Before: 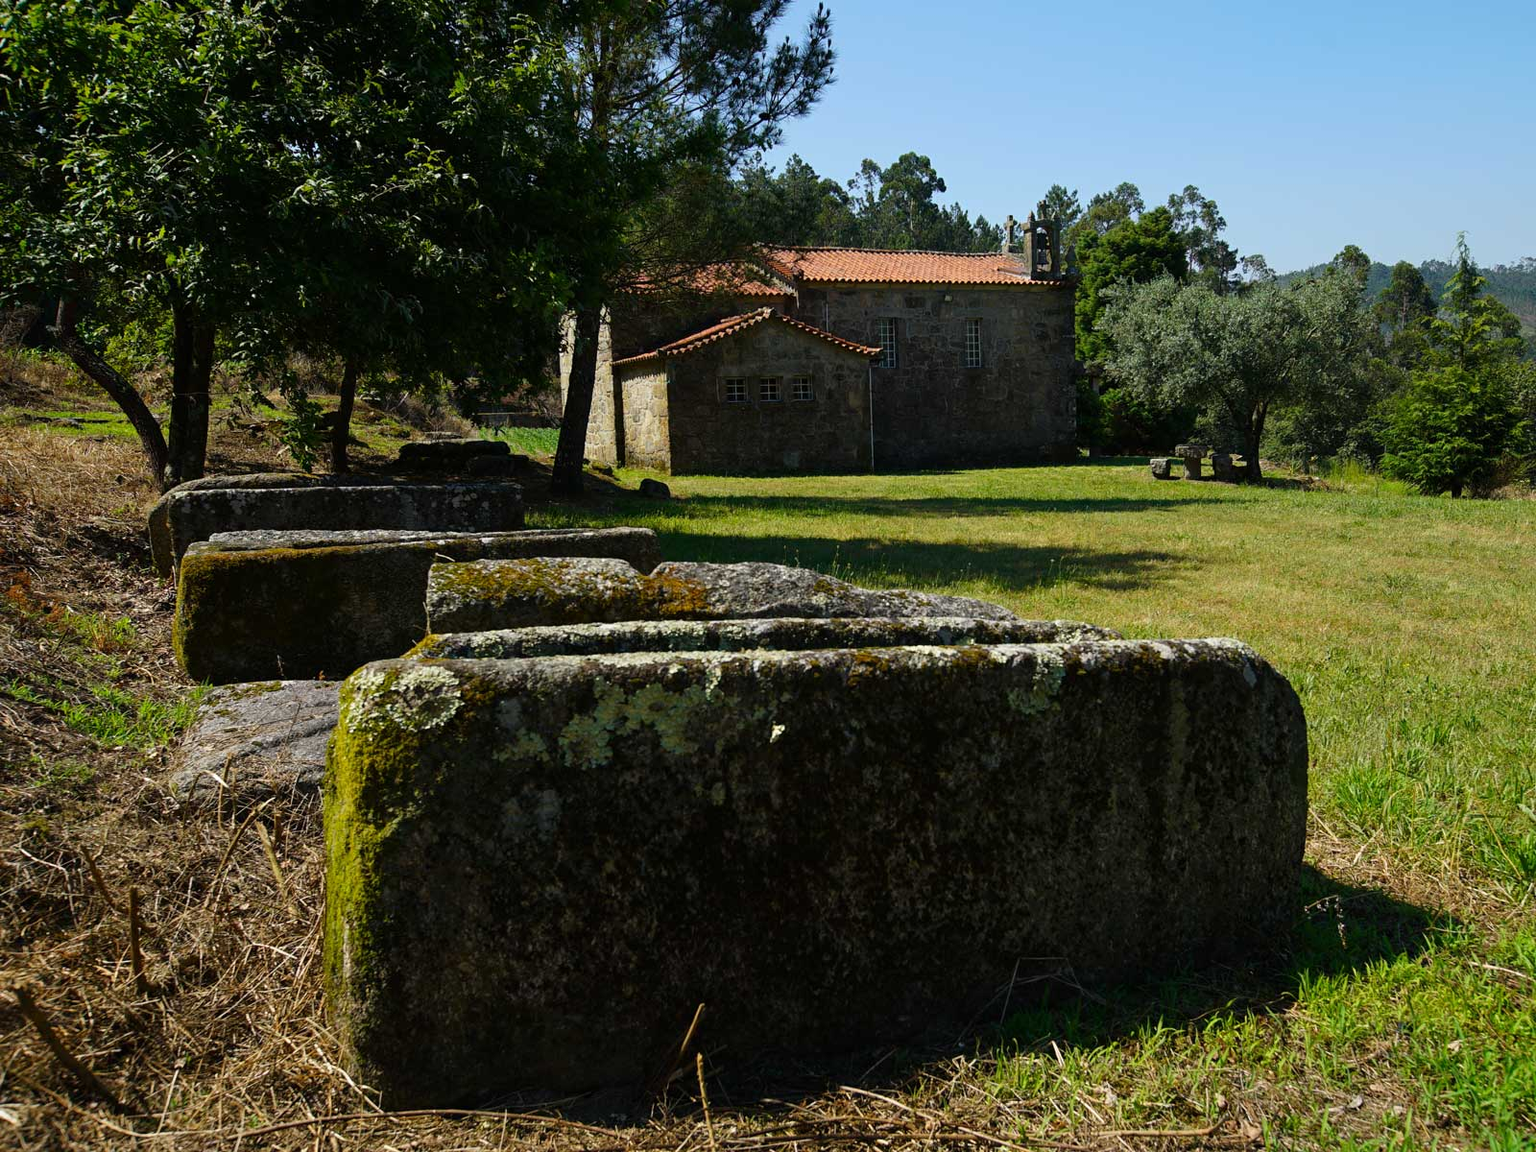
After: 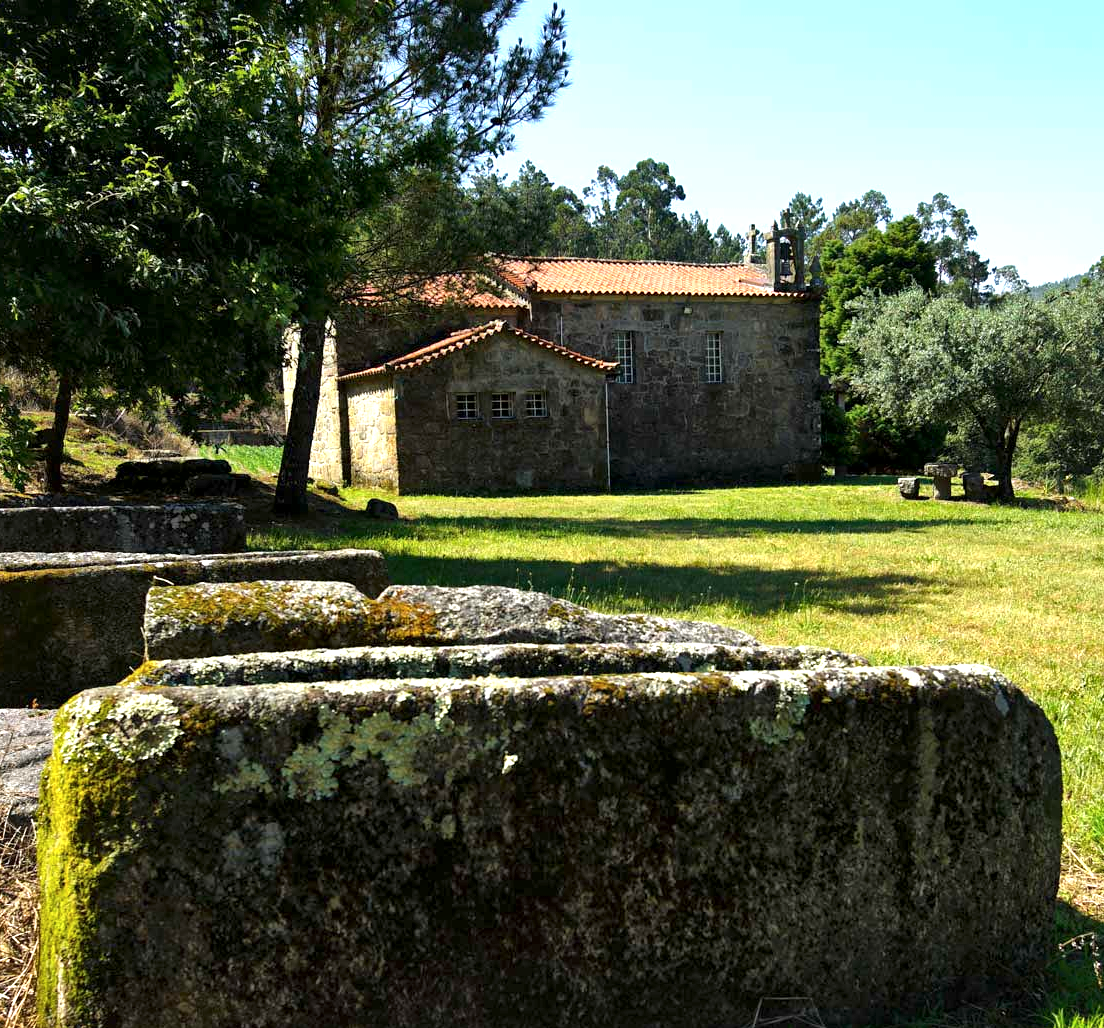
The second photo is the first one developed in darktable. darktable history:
crop: left 18.812%, right 12.174%, bottom 14.326%
exposure: black level correction 0, exposure 1.102 EV, compensate highlight preservation false
local contrast: mode bilateral grid, contrast 24, coarseness 59, detail 152%, midtone range 0.2
